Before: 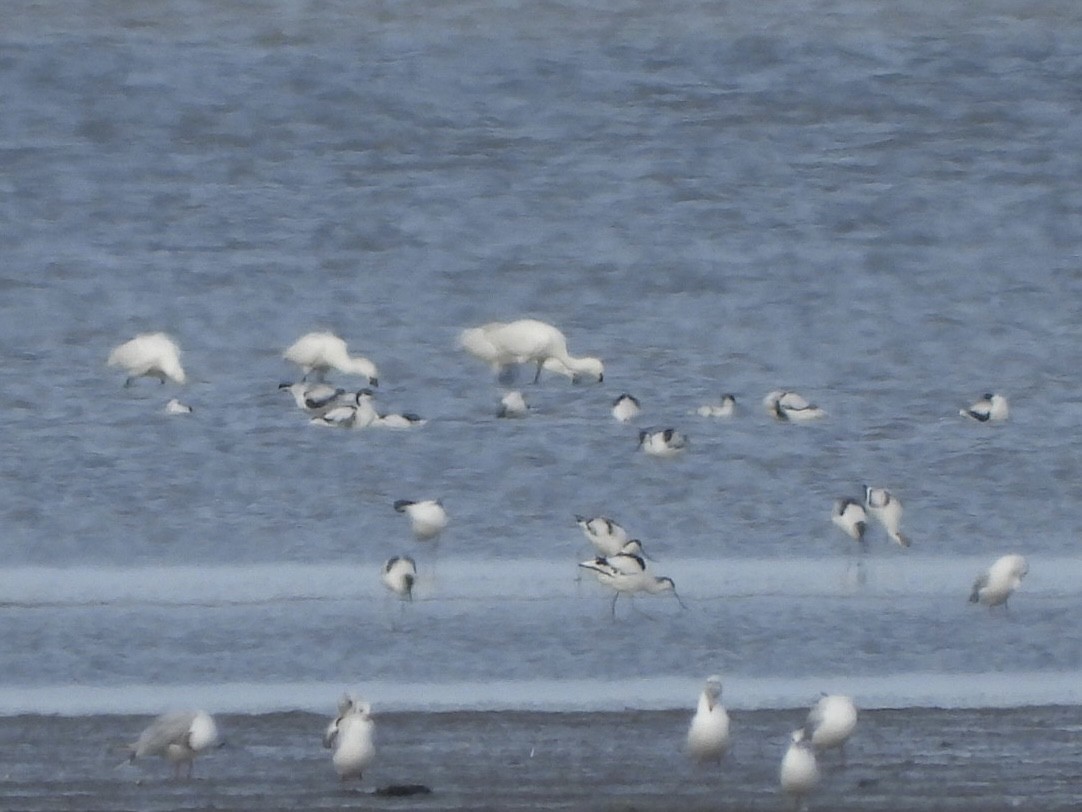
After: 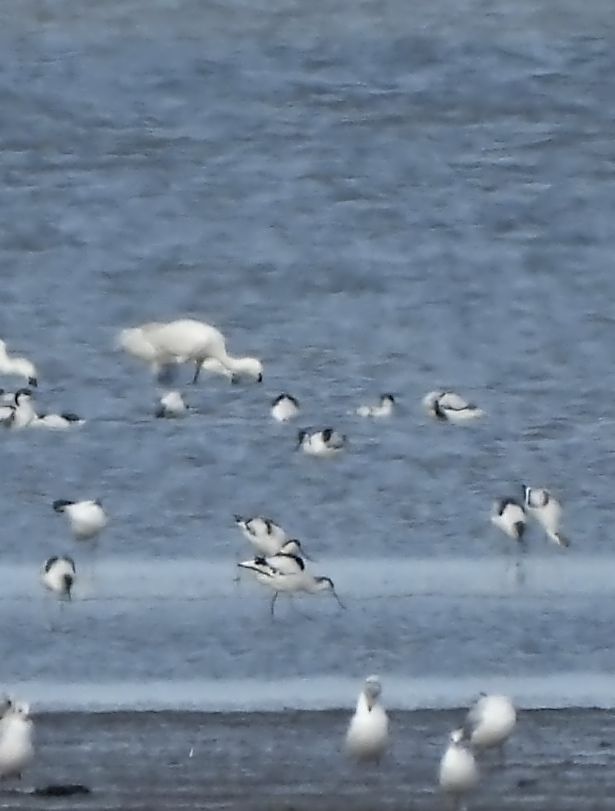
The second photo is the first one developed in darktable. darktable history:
crop: left 31.59%, top 0.005%, right 11.531%
contrast equalizer: y [[0.5, 0.542, 0.583, 0.625, 0.667, 0.708], [0.5 ×6], [0.5 ×6], [0, 0.033, 0.067, 0.1, 0.133, 0.167], [0, 0.05, 0.1, 0.15, 0.2, 0.25]]
